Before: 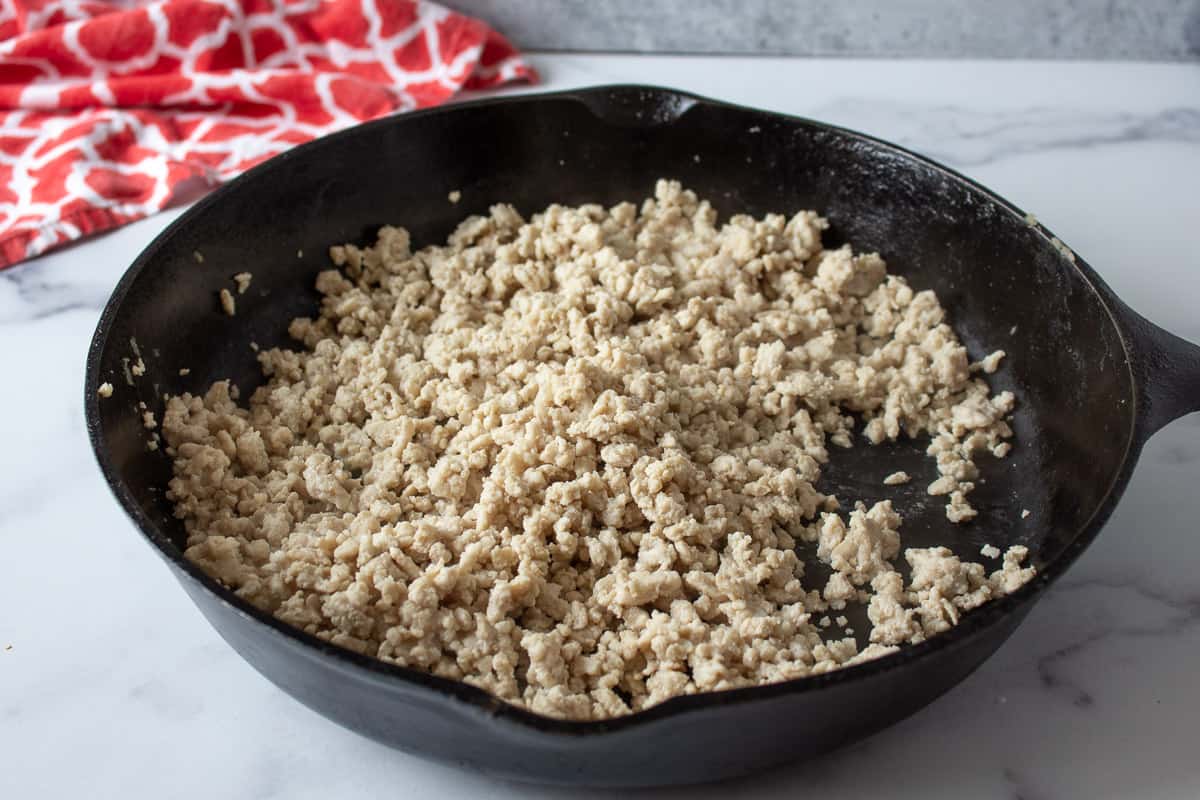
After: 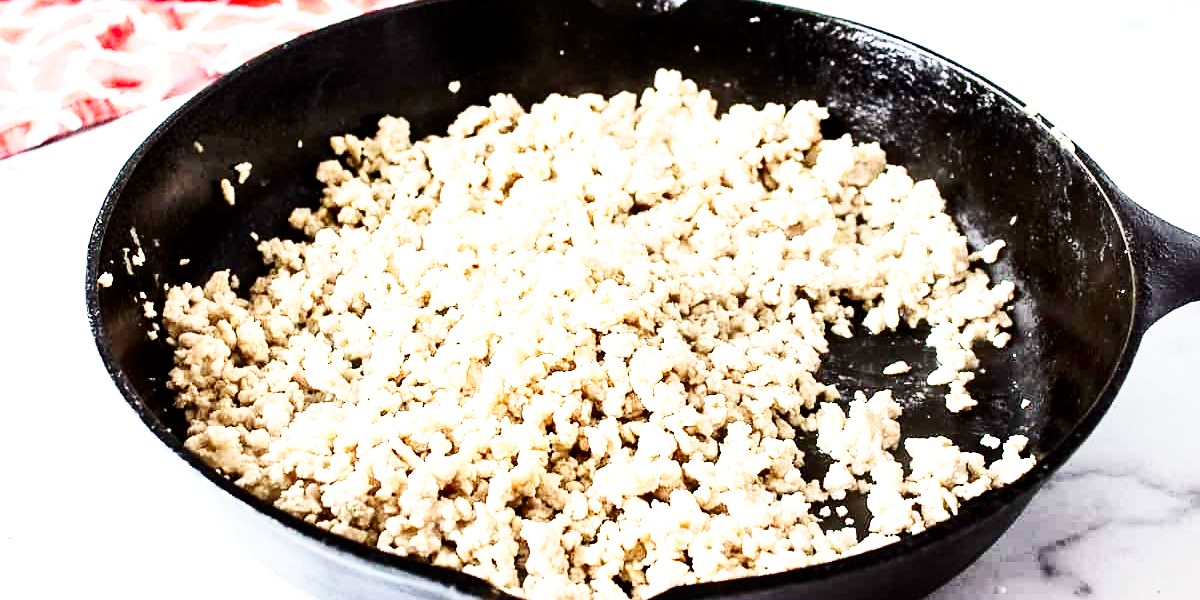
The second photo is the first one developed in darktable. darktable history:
crop: top 13.819%, bottom 11.169%
base curve: curves: ch0 [(0, 0) (0, 0.001) (0.001, 0.001) (0.004, 0.002) (0.007, 0.004) (0.015, 0.013) (0.033, 0.045) (0.052, 0.096) (0.075, 0.17) (0.099, 0.241) (0.163, 0.42) (0.219, 0.55) (0.259, 0.616) (0.327, 0.722) (0.365, 0.765) (0.522, 0.873) (0.547, 0.881) (0.689, 0.919) (0.826, 0.952) (1, 1)], preserve colors none
exposure: exposure 0.943 EV, compensate highlight preservation false
sharpen: amount 0.2
contrast brightness saturation: contrast 0.22
local contrast: mode bilateral grid, contrast 20, coarseness 50, detail 132%, midtone range 0.2
tone equalizer: -8 EV -0.75 EV, -7 EV -0.7 EV, -6 EV -0.6 EV, -5 EV -0.4 EV, -3 EV 0.4 EV, -2 EV 0.6 EV, -1 EV 0.7 EV, +0 EV 0.75 EV, edges refinement/feathering 500, mask exposure compensation -1.57 EV, preserve details no
